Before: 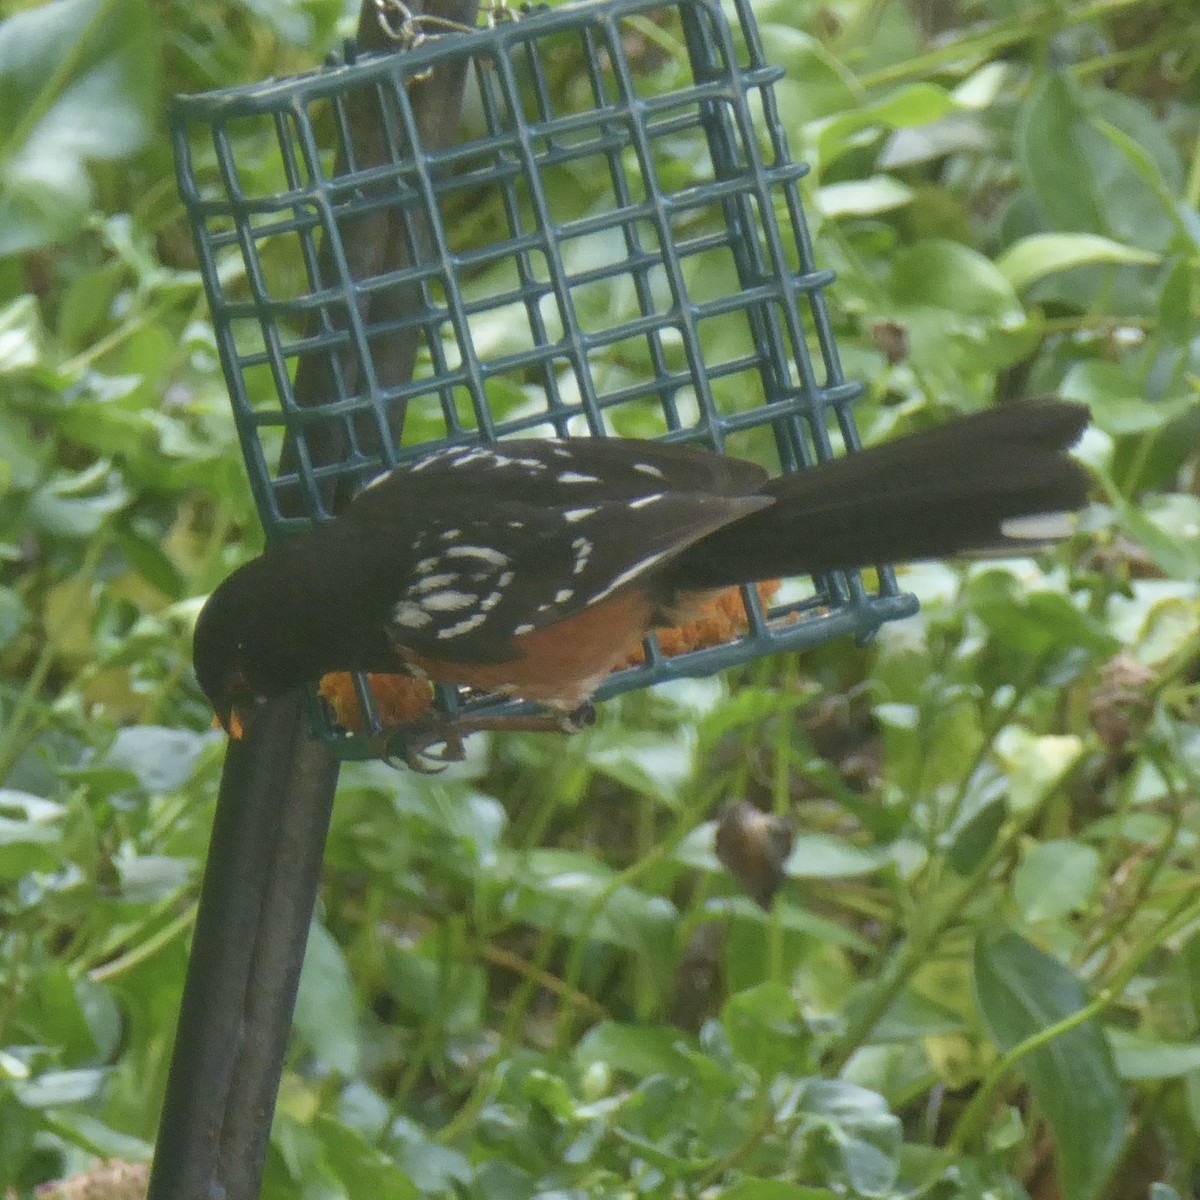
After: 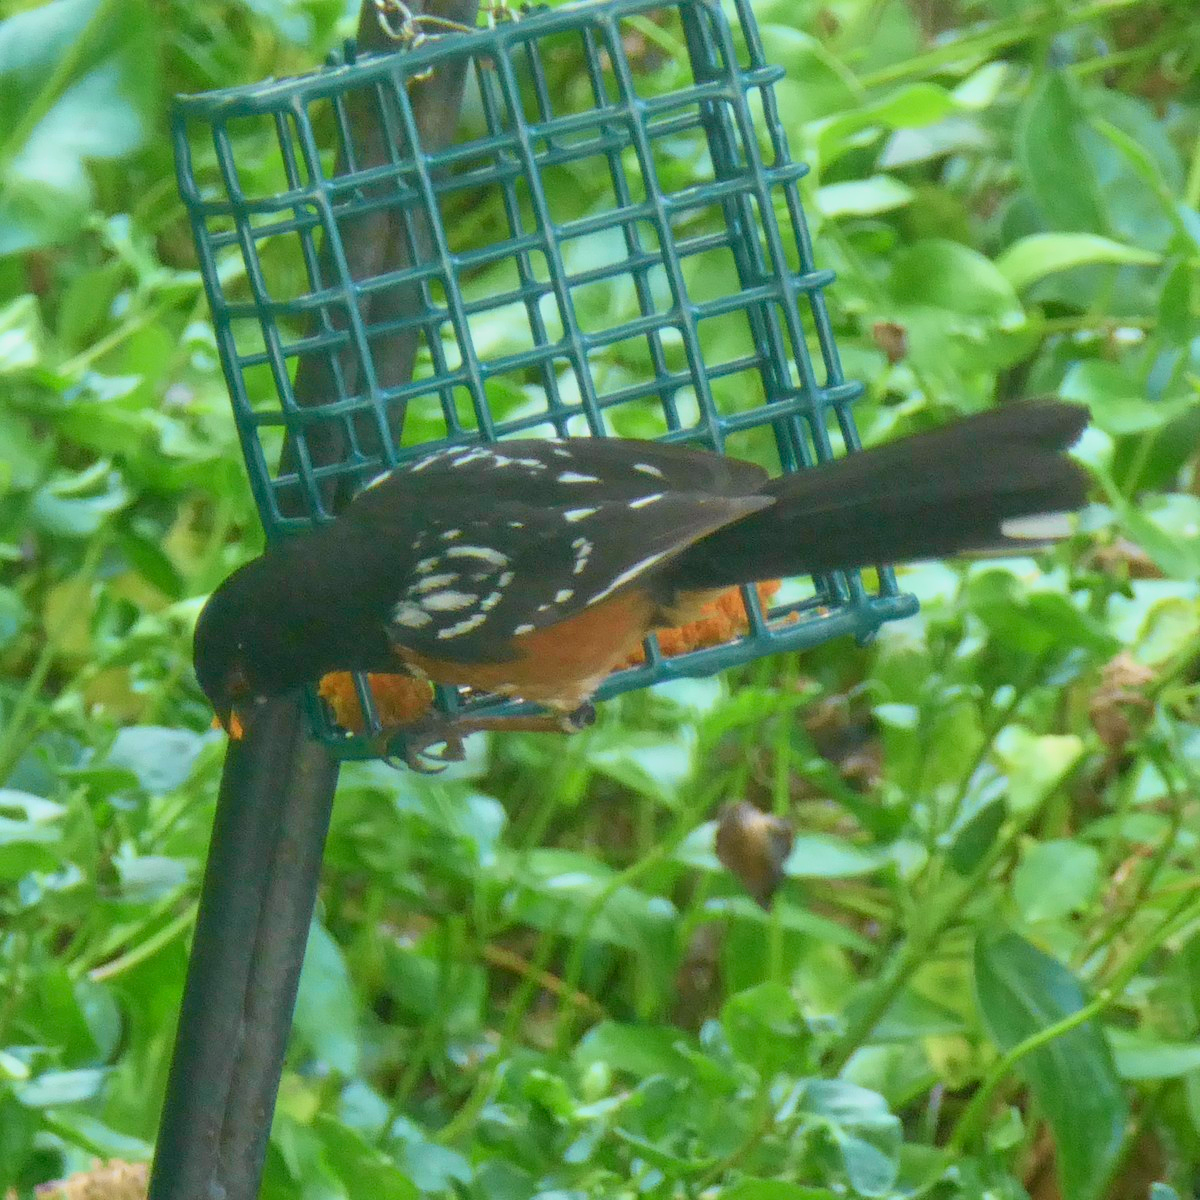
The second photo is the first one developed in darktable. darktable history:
tone curve: curves: ch0 [(0, 0.022) (0.114, 0.088) (0.282, 0.316) (0.446, 0.511) (0.613, 0.693) (0.786, 0.843) (0.999, 0.949)]; ch1 [(0, 0) (0.395, 0.343) (0.463, 0.427) (0.486, 0.474) (0.503, 0.5) (0.535, 0.522) (0.555, 0.566) (0.594, 0.614) (0.755, 0.793) (1, 1)]; ch2 [(0, 0) (0.369, 0.388) (0.449, 0.431) (0.501, 0.5) (0.528, 0.517) (0.561, 0.59) (0.612, 0.646) (0.697, 0.721) (1, 1)], color space Lab, independent channels, preserve colors none
